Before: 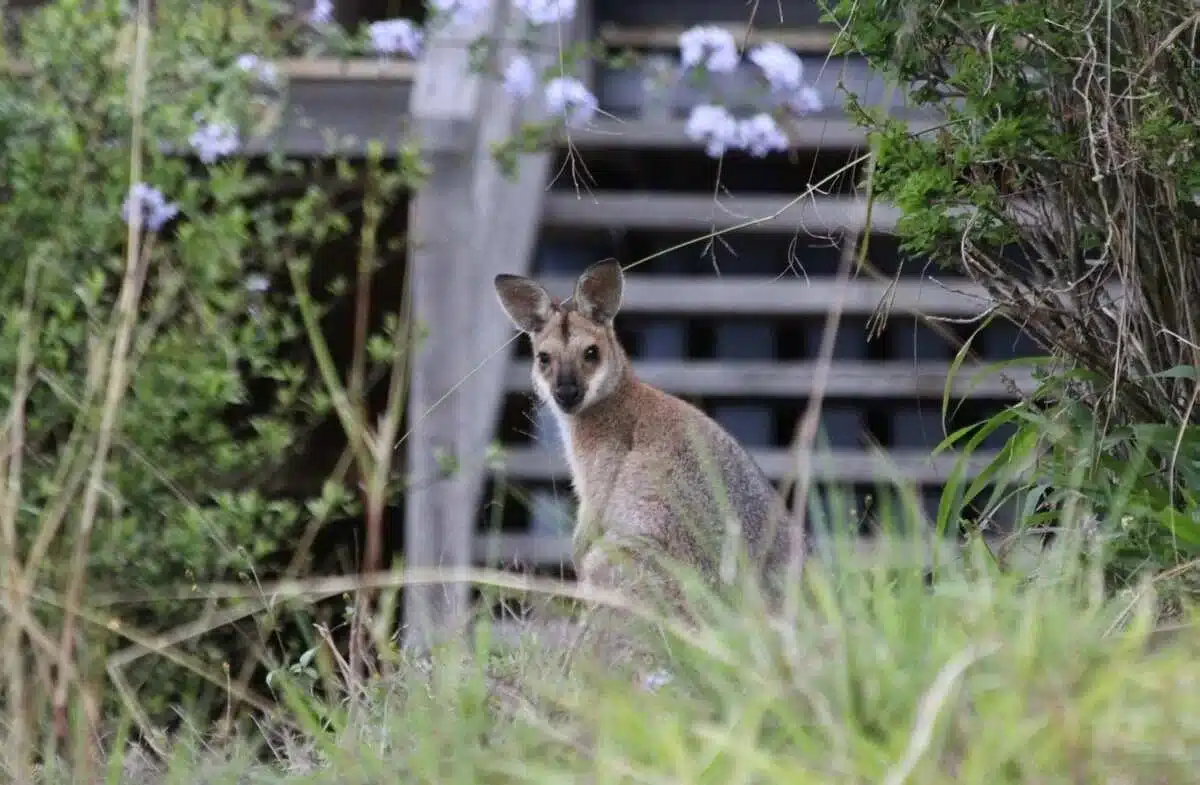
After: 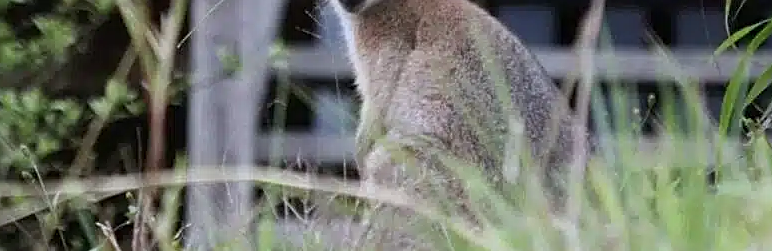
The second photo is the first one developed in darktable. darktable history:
white balance: red 0.986, blue 1.01
crop: left 18.091%, top 51.13%, right 17.525%, bottom 16.85%
sharpen: on, module defaults
